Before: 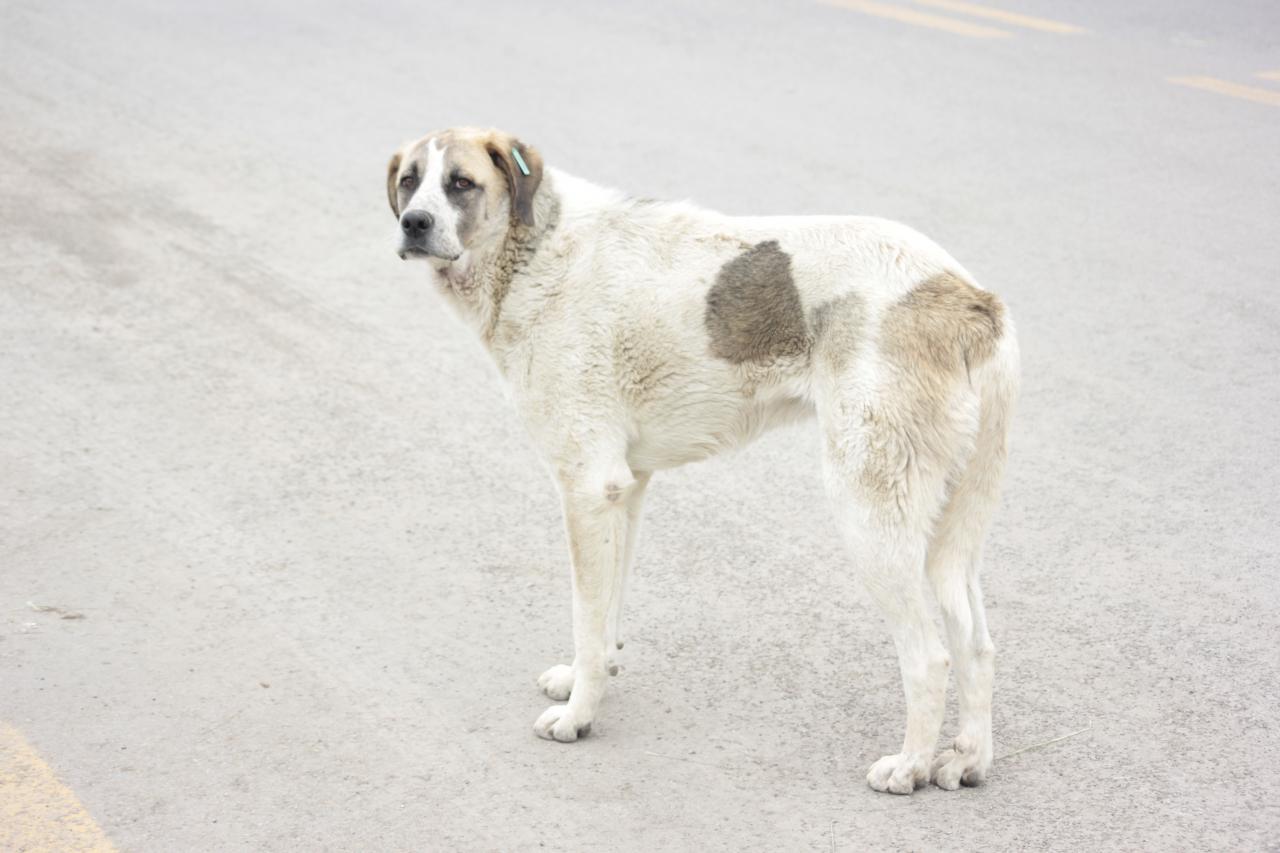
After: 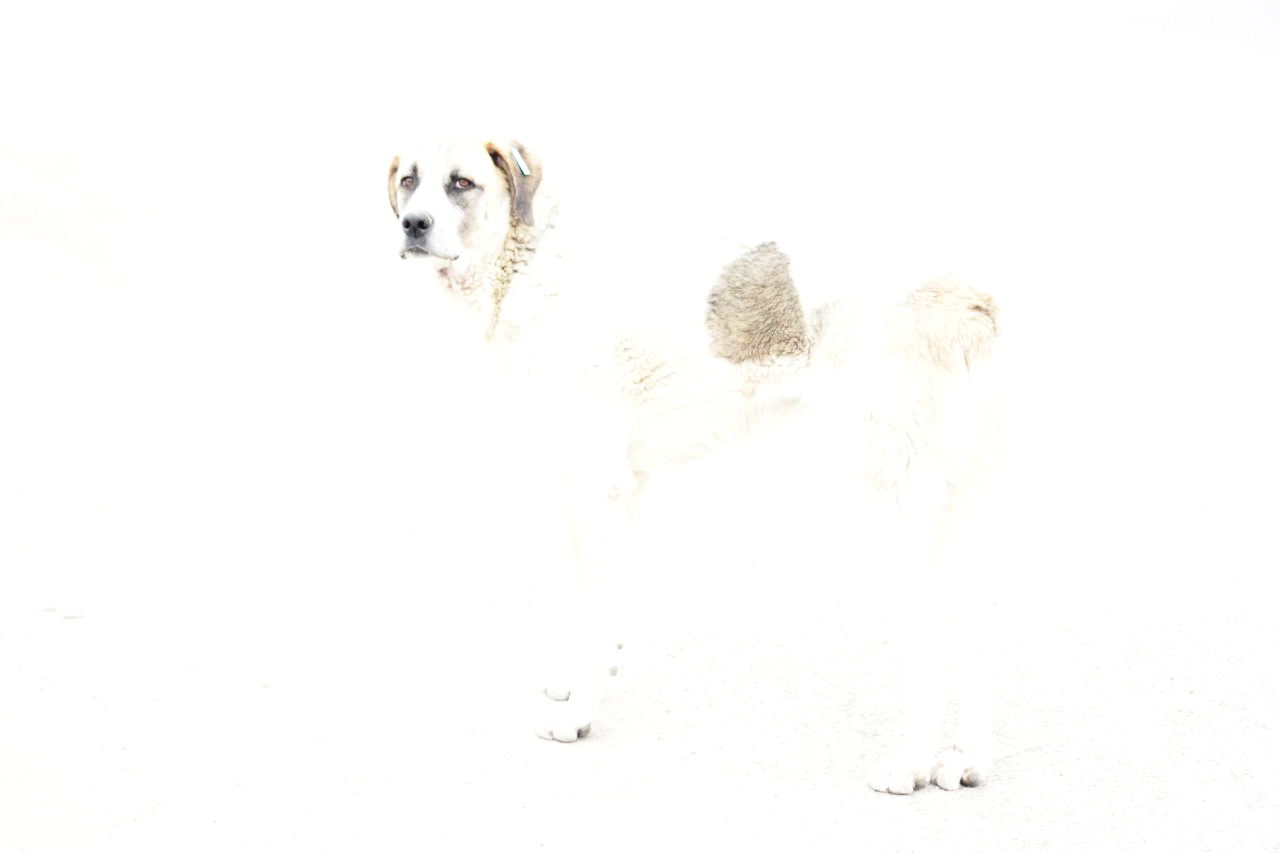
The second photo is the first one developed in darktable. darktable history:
base curve: curves: ch0 [(0, 0) (0.028, 0.03) (0.121, 0.232) (0.46, 0.748) (0.859, 0.968) (1, 1)], preserve colors none
tone equalizer: -8 EV -0.729 EV, -7 EV -0.716 EV, -6 EV -0.619 EV, -5 EV -0.386 EV, -3 EV 0.396 EV, -2 EV 0.6 EV, -1 EV 0.678 EV, +0 EV 0.752 EV
